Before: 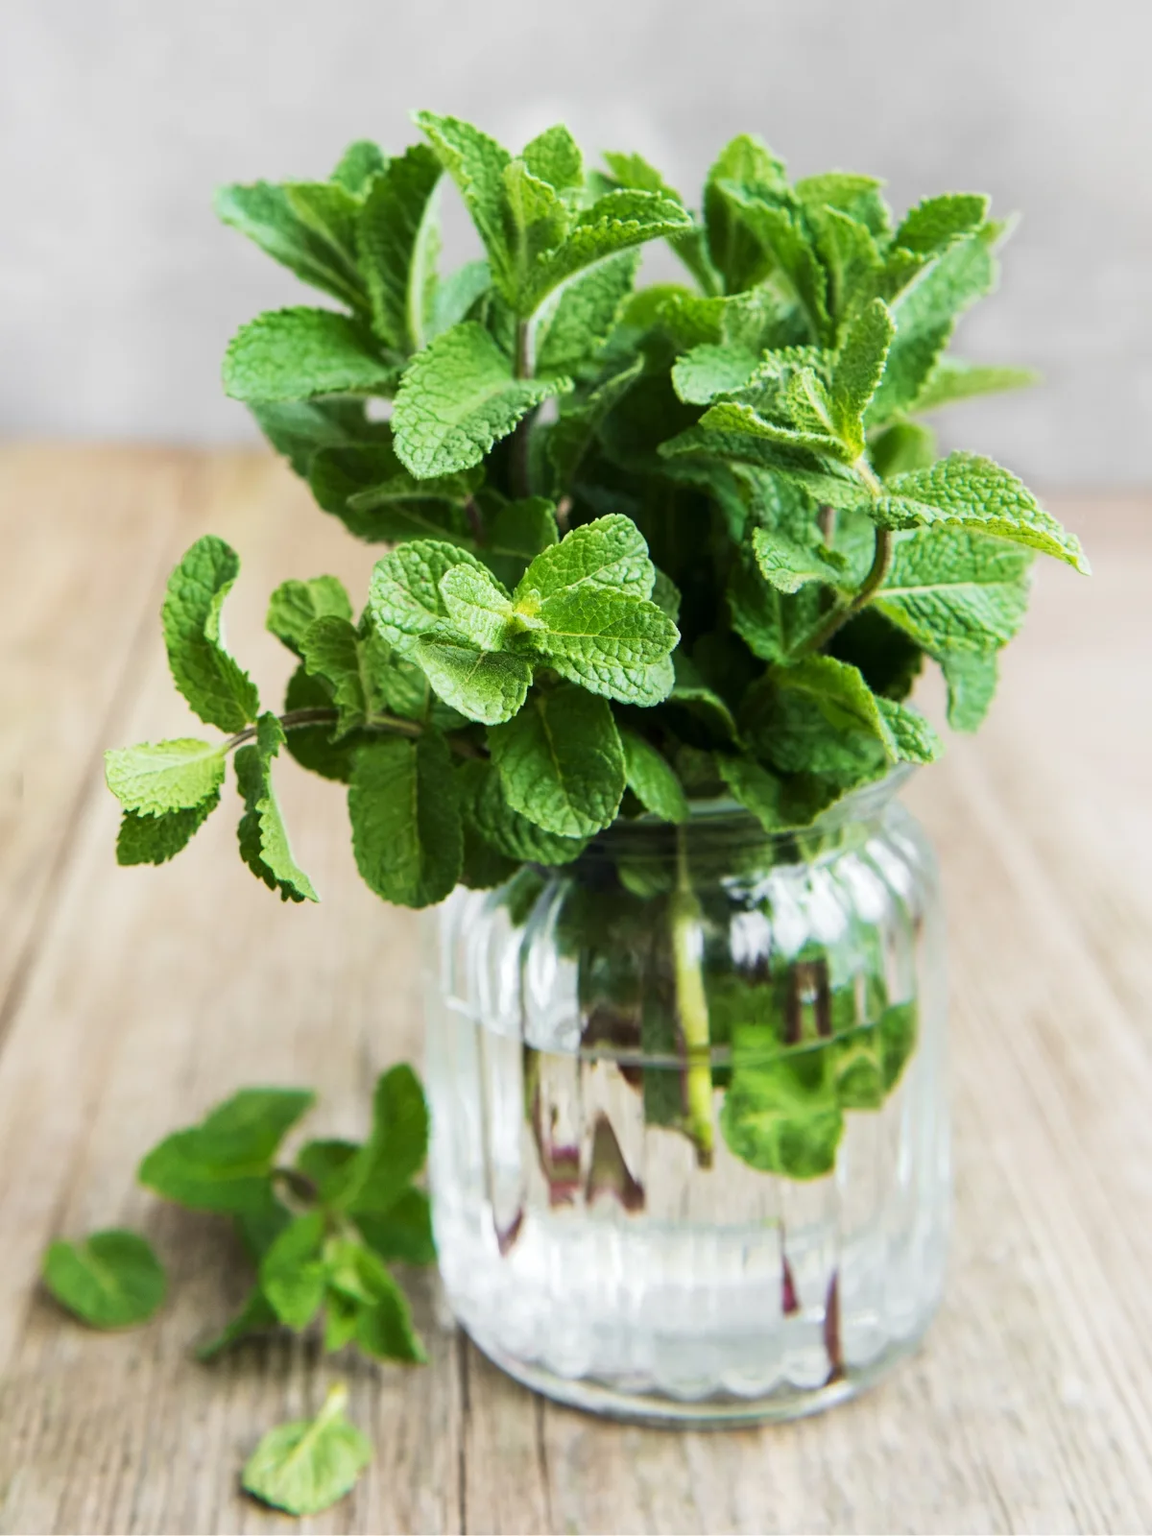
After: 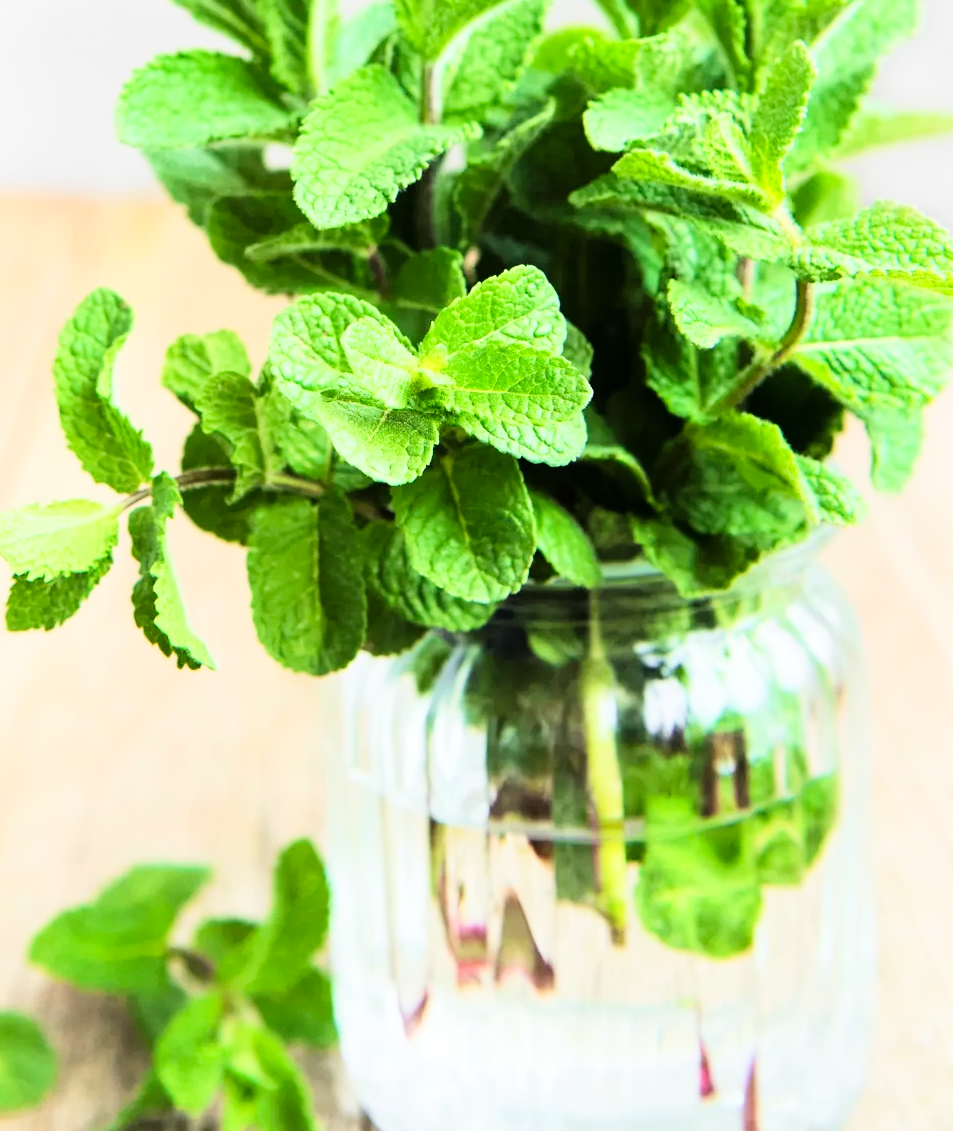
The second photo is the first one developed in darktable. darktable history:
tone curve: curves: ch0 [(0, 0) (0.084, 0.074) (0.2, 0.297) (0.363, 0.591) (0.495, 0.765) (0.68, 0.901) (0.851, 0.967) (1, 1)], color space Lab, linked channels, preserve colors none
grain: coarseness 0.81 ISO, strength 1.34%, mid-tones bias 0%
crop: left 9.712%, top 16.928%, right 10.845%, bottom 12.332%
